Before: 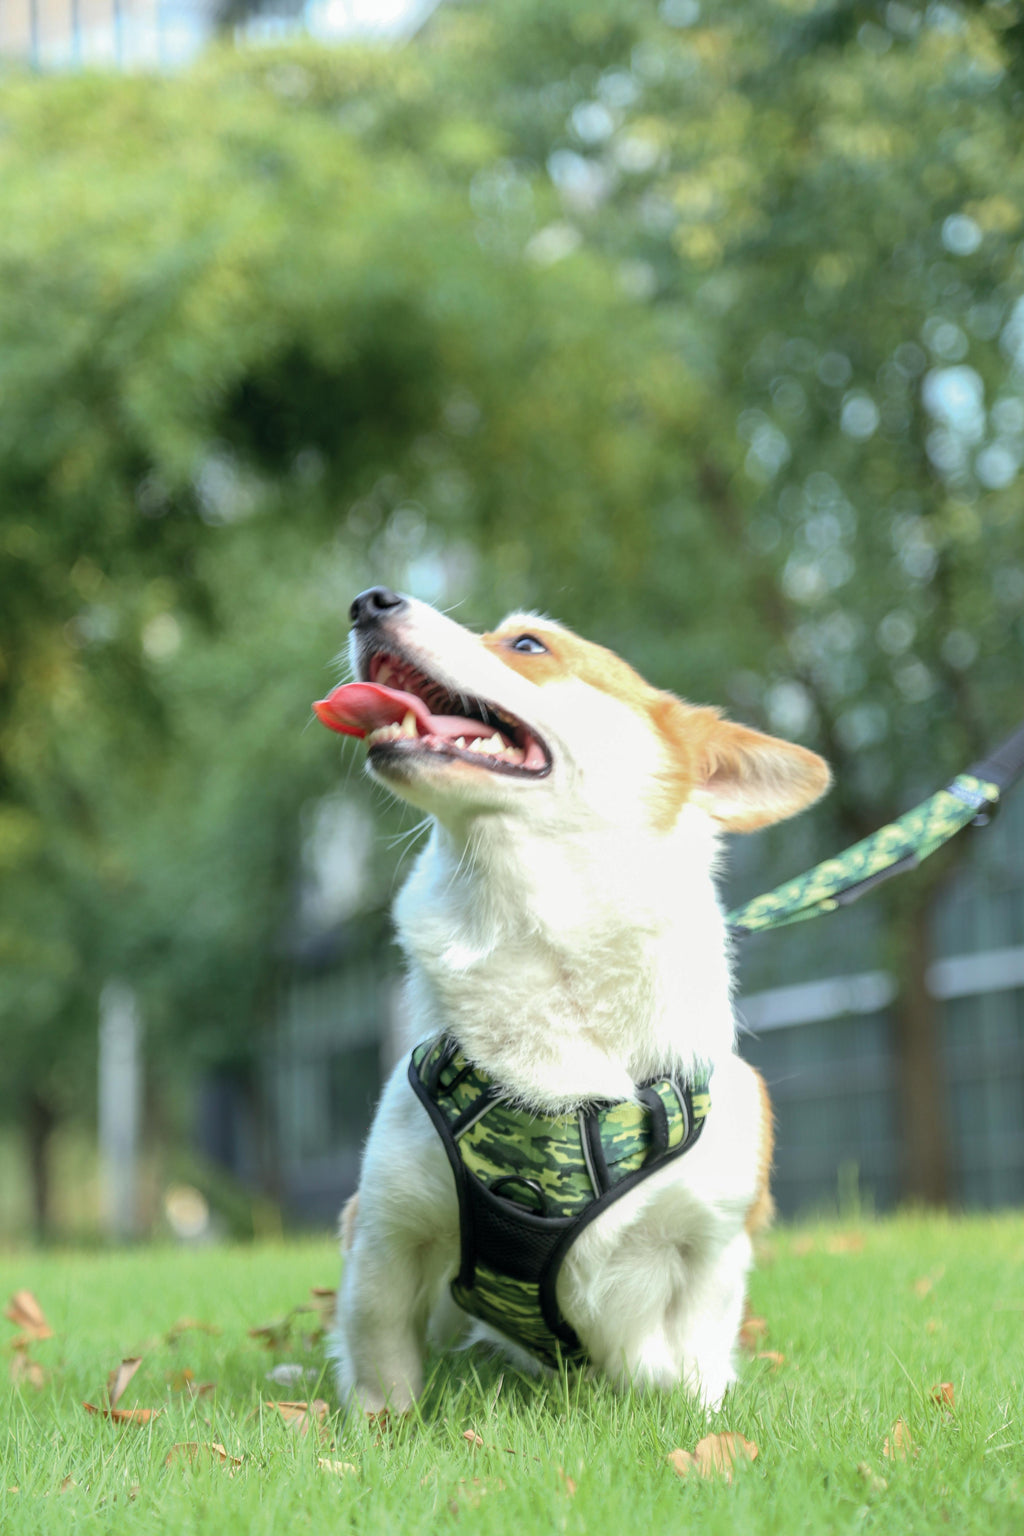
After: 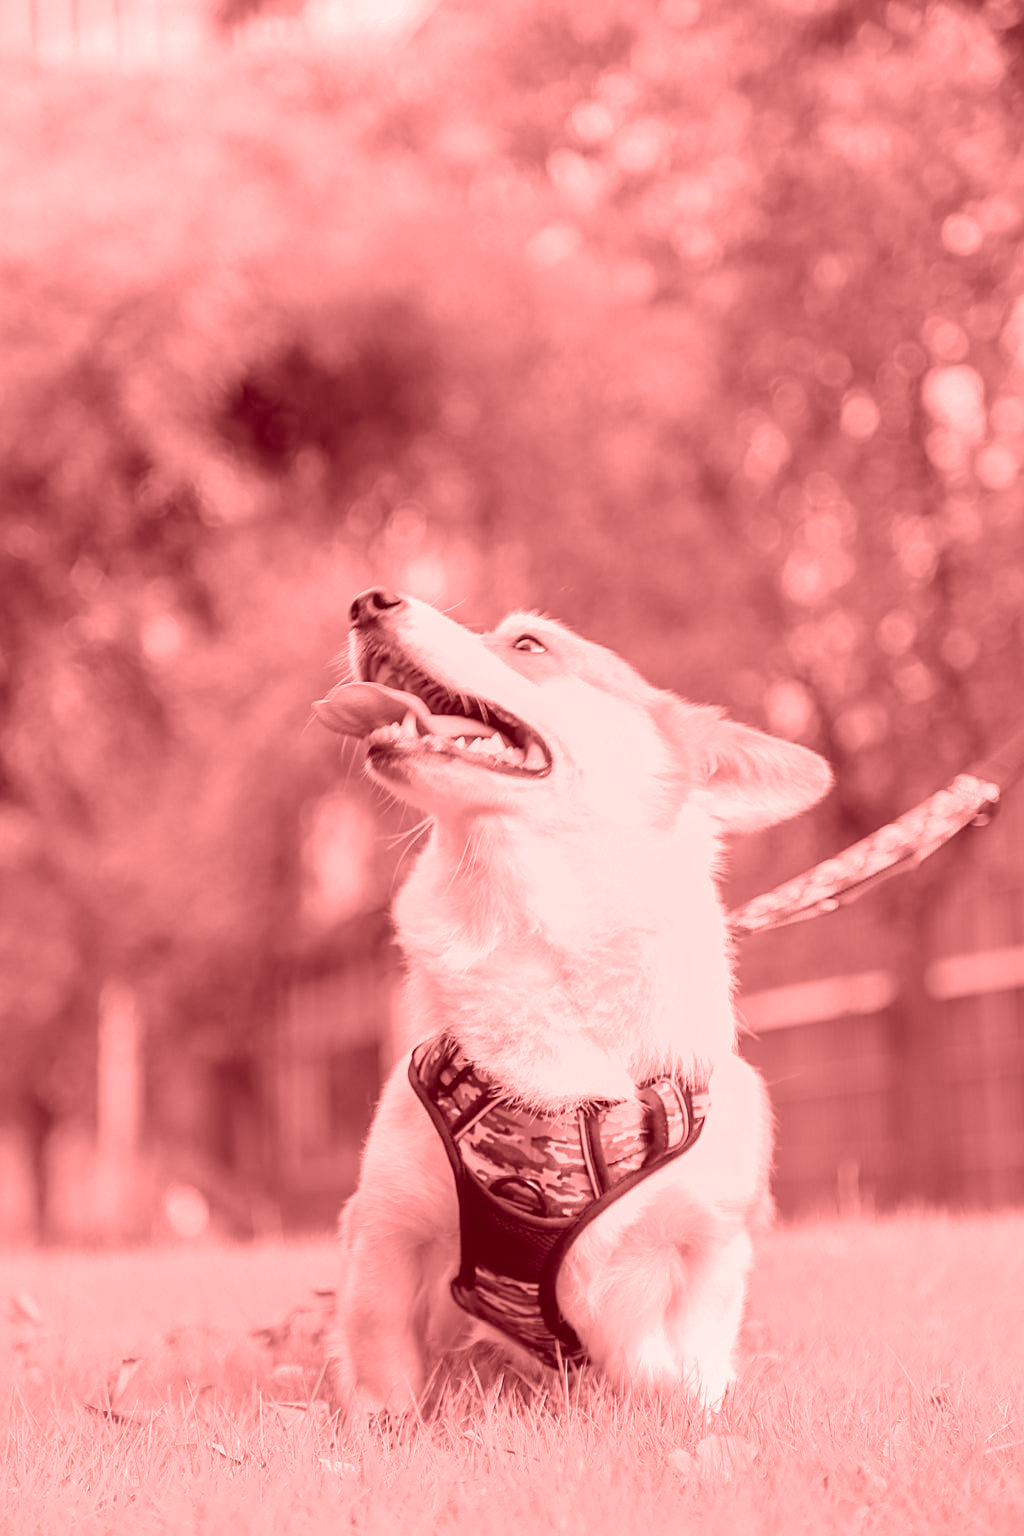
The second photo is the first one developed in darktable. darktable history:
filmic rgb: black relative exposure -16 EV, threshold -0.33 EV, transition 3.19 EV, structure ↔ texture 100%, target black luminance 0%, hardness 7.57, latitude 72.96%, contrast 0.908, highlights saturation mix 10%, shadows ↔ highlights balance -0.38%, add noise in highlights 0, preserve chrominance no, color science v4 (2020), iterations of high-quality reconstruction 10, enable highlight reconstruction true
sharpen: on, module defaults
color calibration: illuminant as shot in camera, x 0.358, y 0.373, temperature 4628.91 K
colorize: saturation 60%, source mix 100%
